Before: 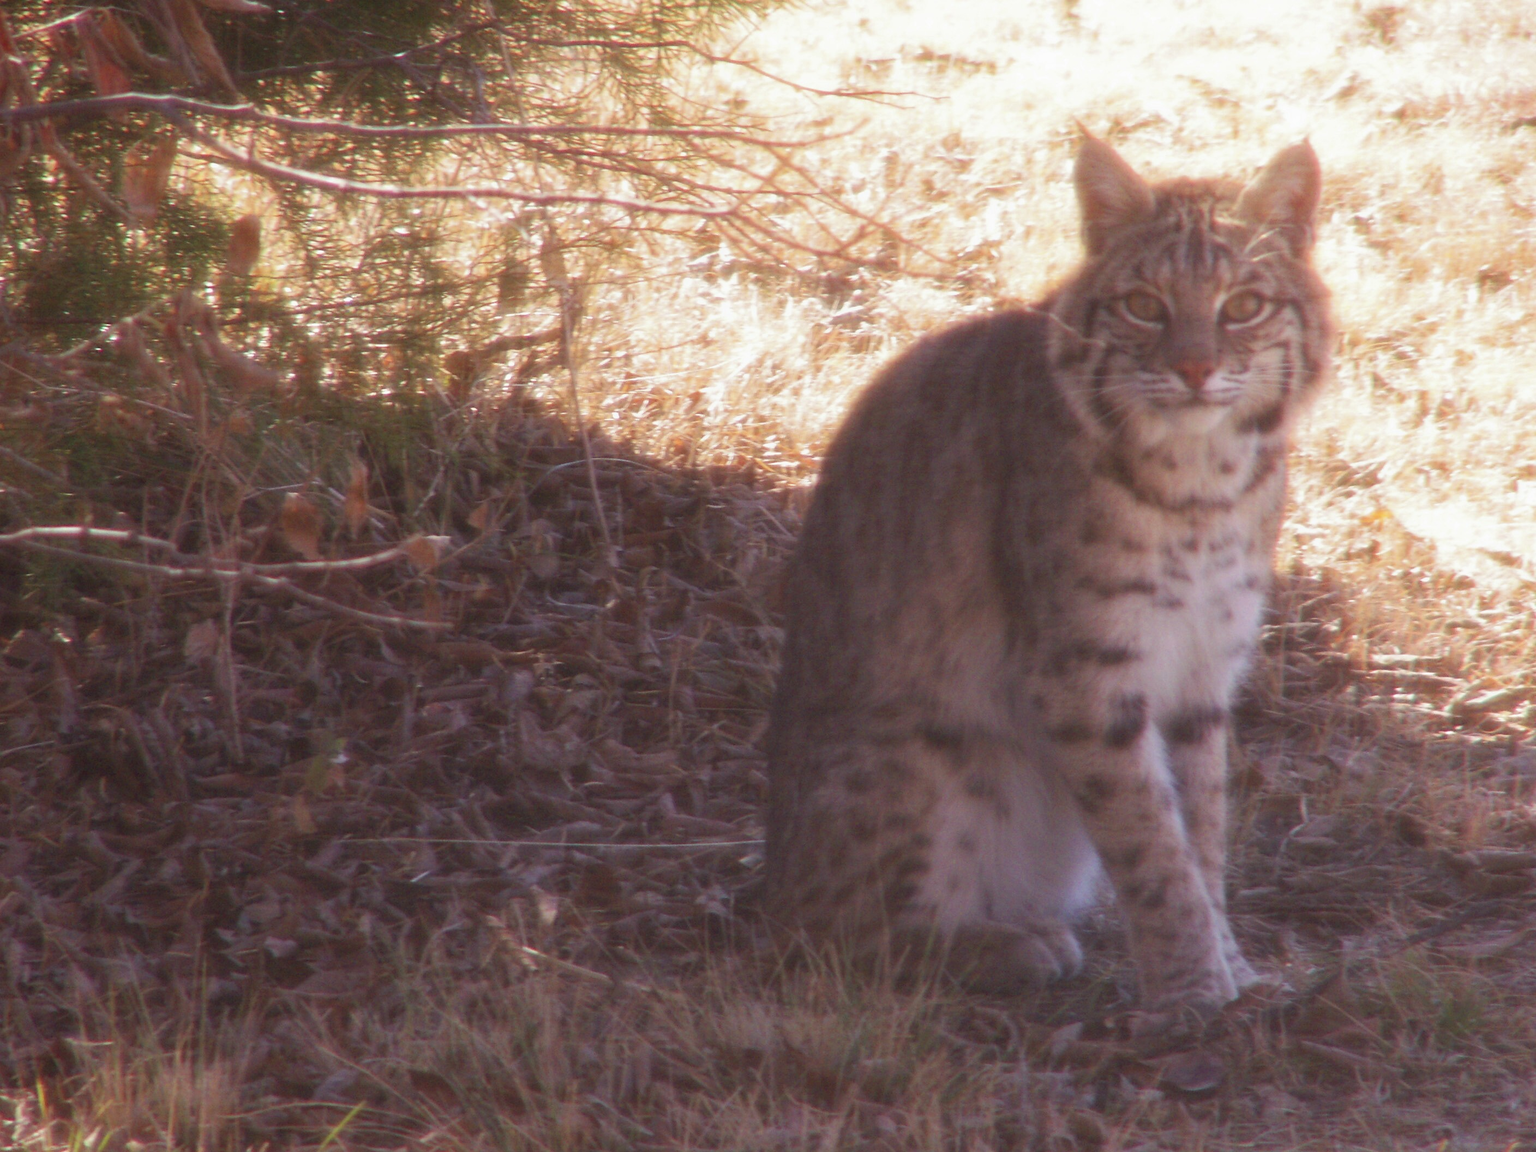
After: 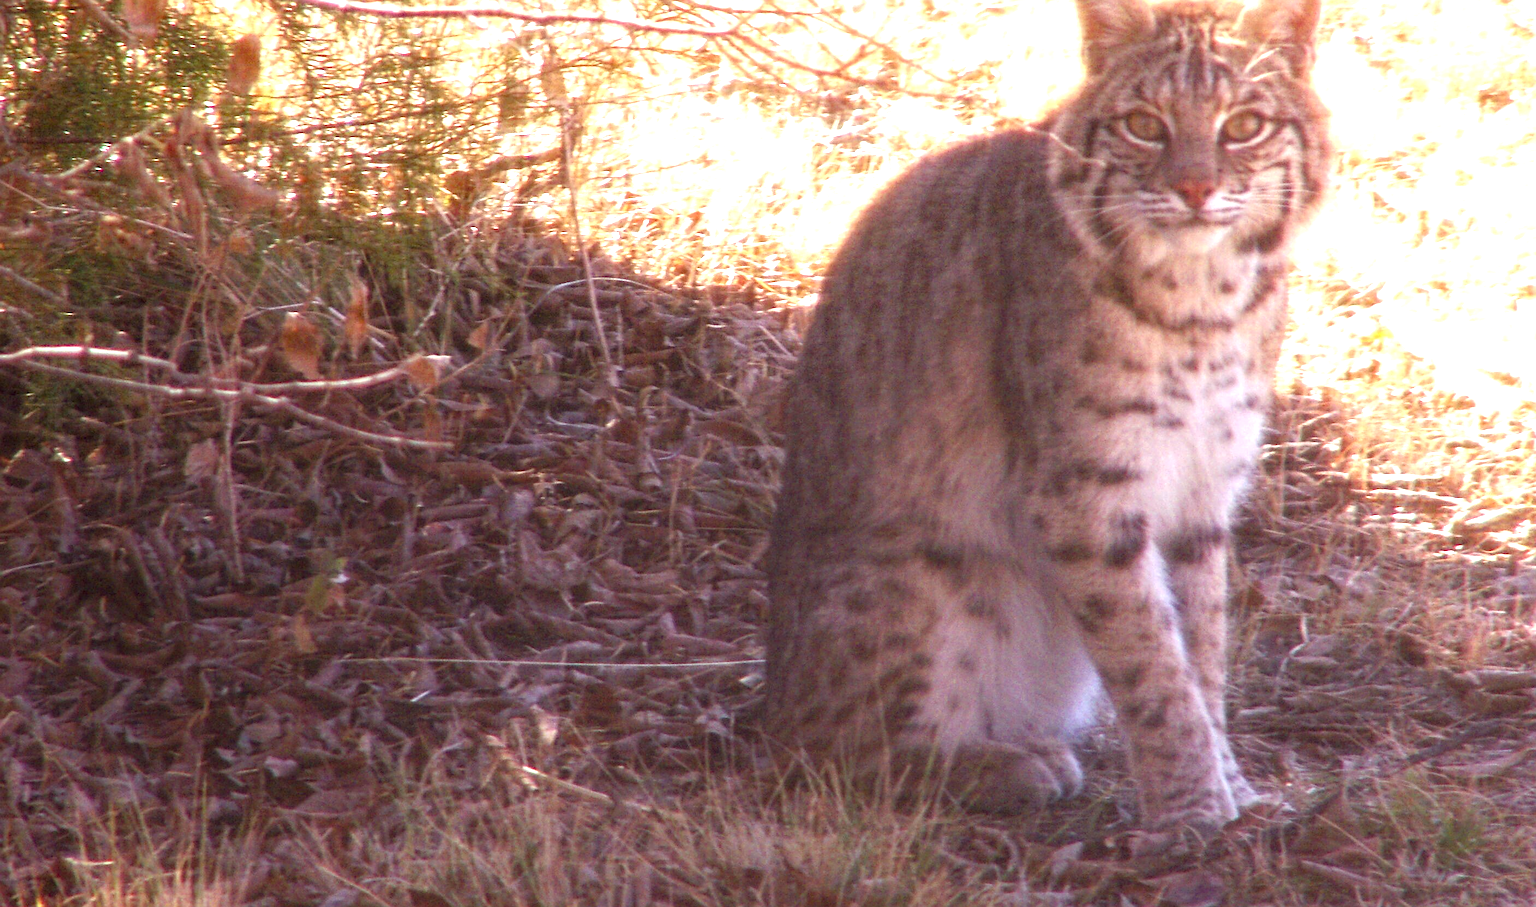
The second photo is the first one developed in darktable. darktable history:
crop and rotate: top 15.717%, bottom 5.454%
local contrast: on, module defaults
color balance rgb: perceptual saturation grading › global saturation 34.66%, perceptual saturation grading › highlights -25.749%, perceptual saturation grading › shadows 24.342%, global vibrance 15.21%
tone equalizer: -8 EV -1.05 EV, -7 EV -1 EV, -6 EV -0.883 EV, -5 EV -0.587 EV, -3 EV 0.591 EV, -2 EV 0.846 EV, -1 EV 0.989 EV, +0 EV 1.06 EV
contrast equalizer: y [[0.5, 0.5, 0.501, 0.63, 0.504, 0.5], [0.5 ×6], [0.5 ×6], [0 ×6], [0 ×6]]
sharpen: on, module defaults
